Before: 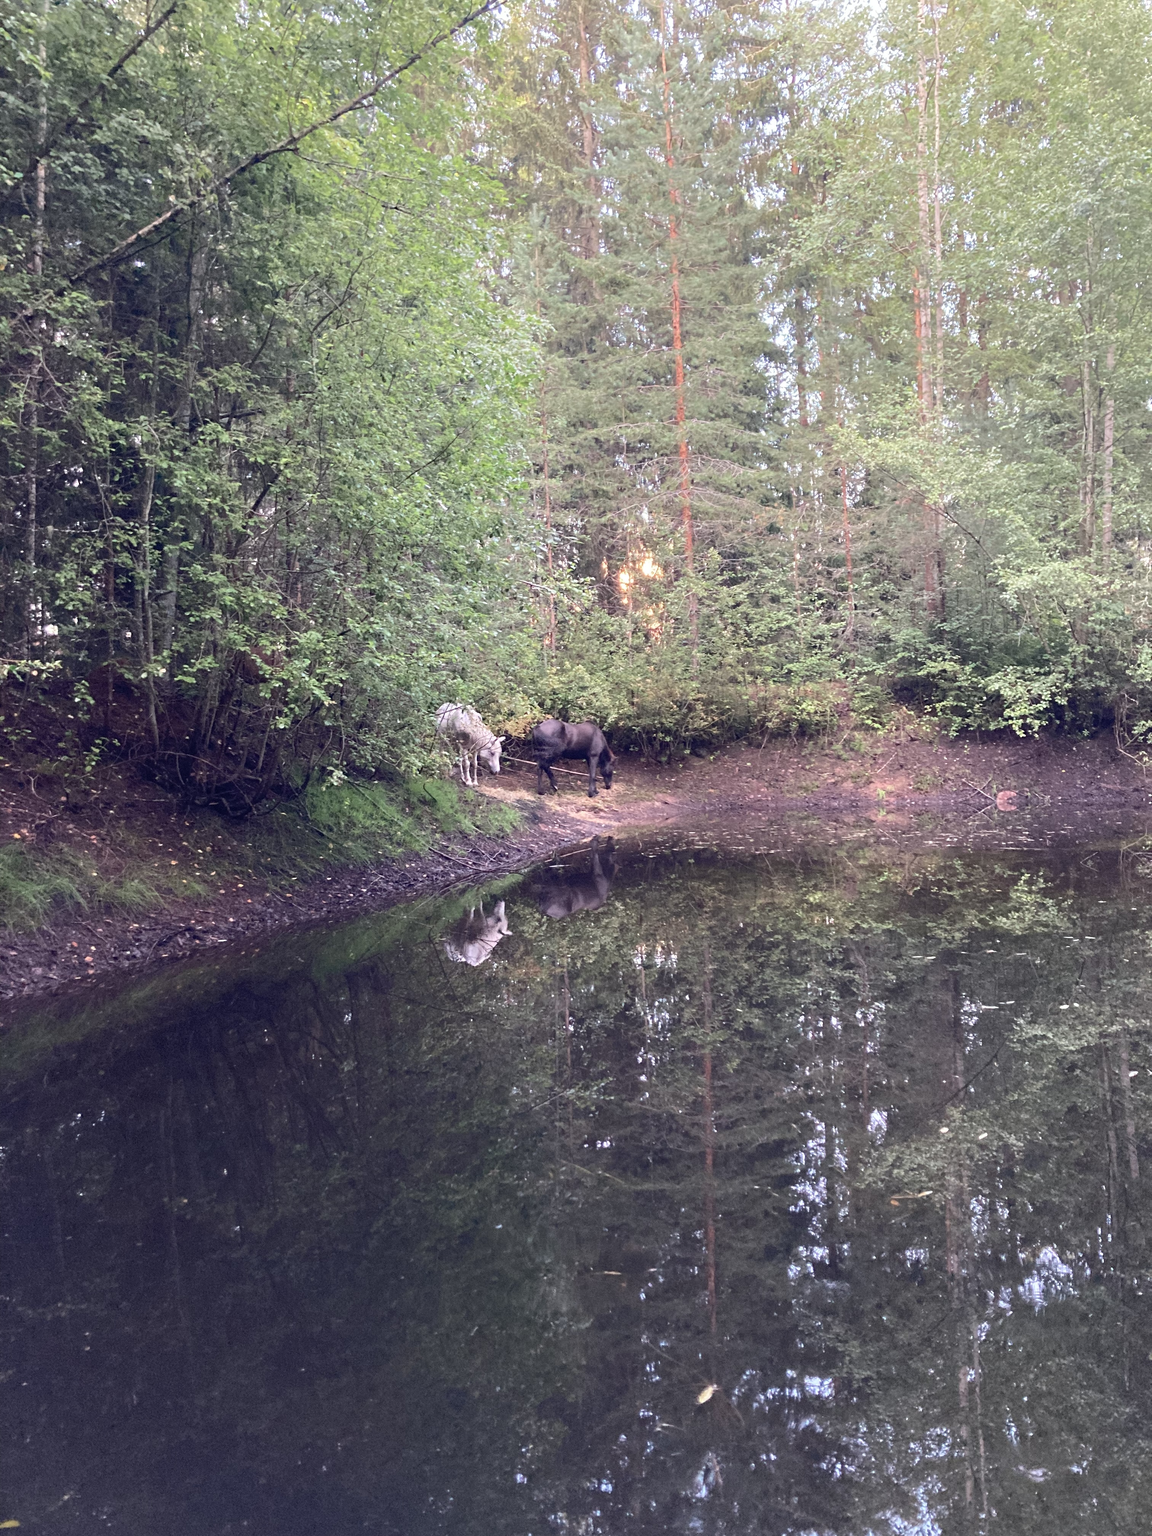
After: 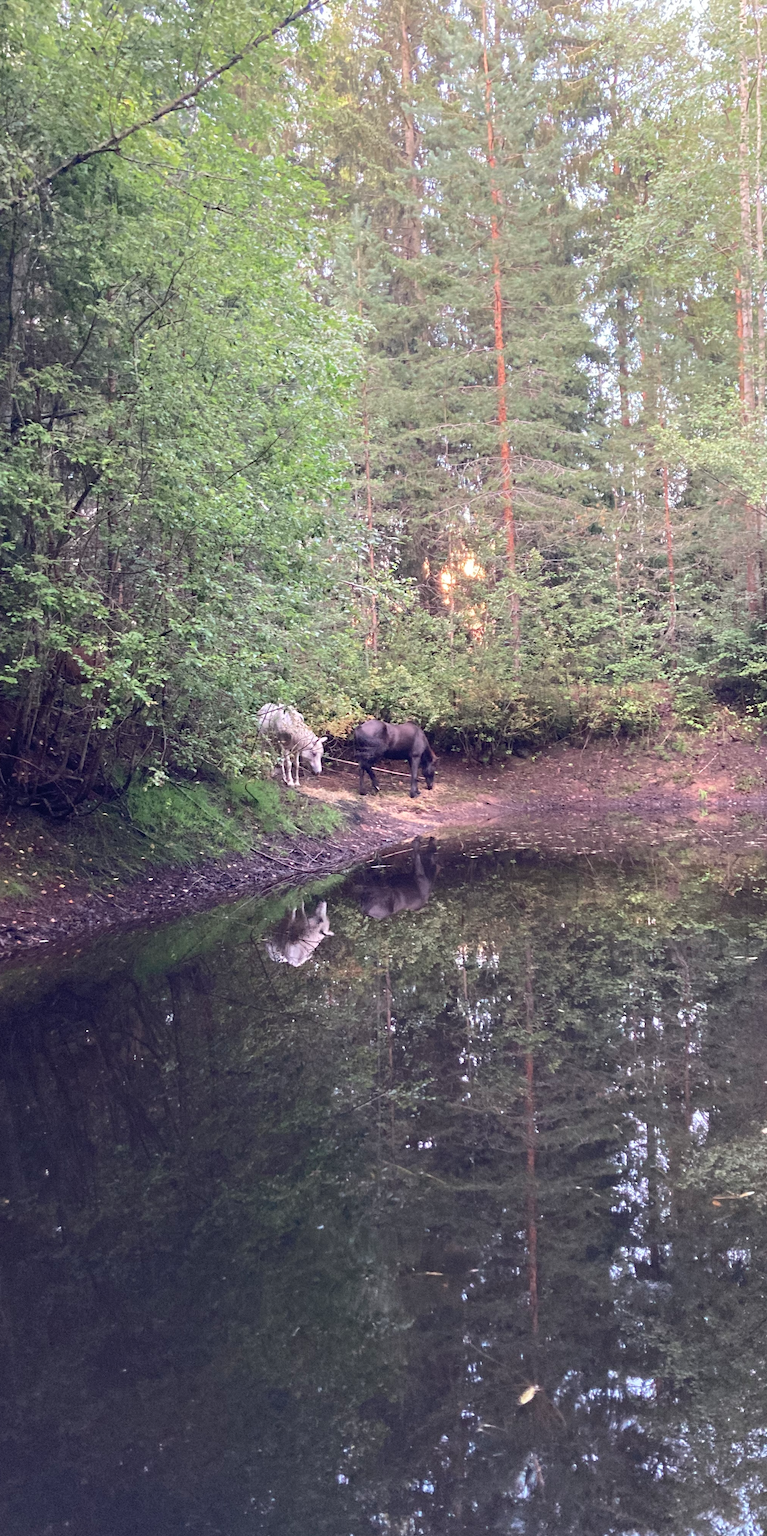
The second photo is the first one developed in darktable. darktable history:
crop and rotate: left 15.548%, right 17.802%
